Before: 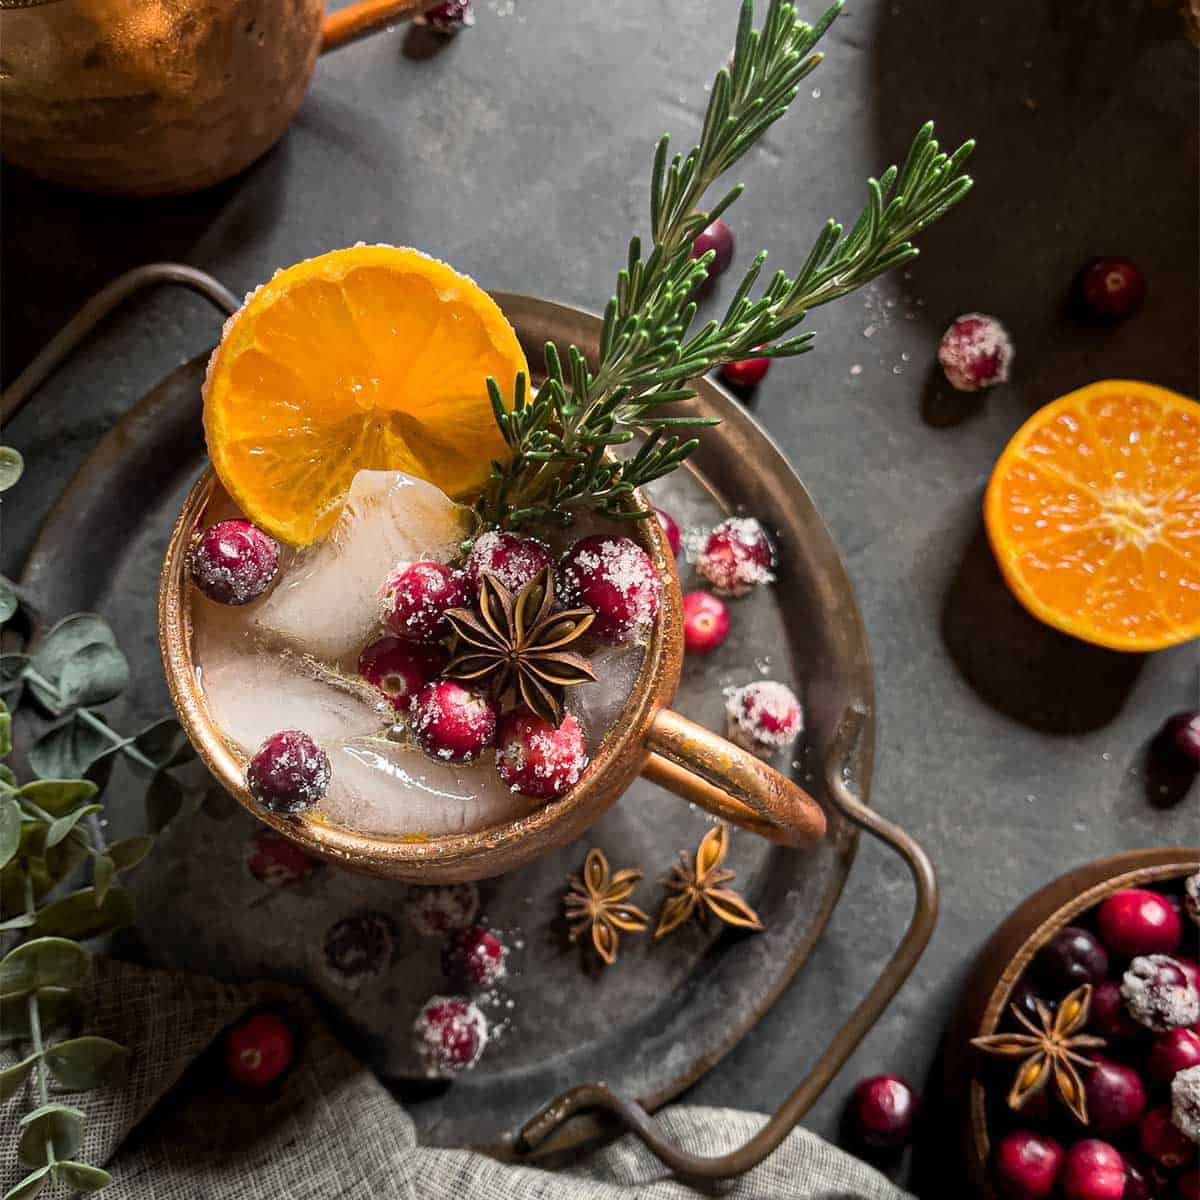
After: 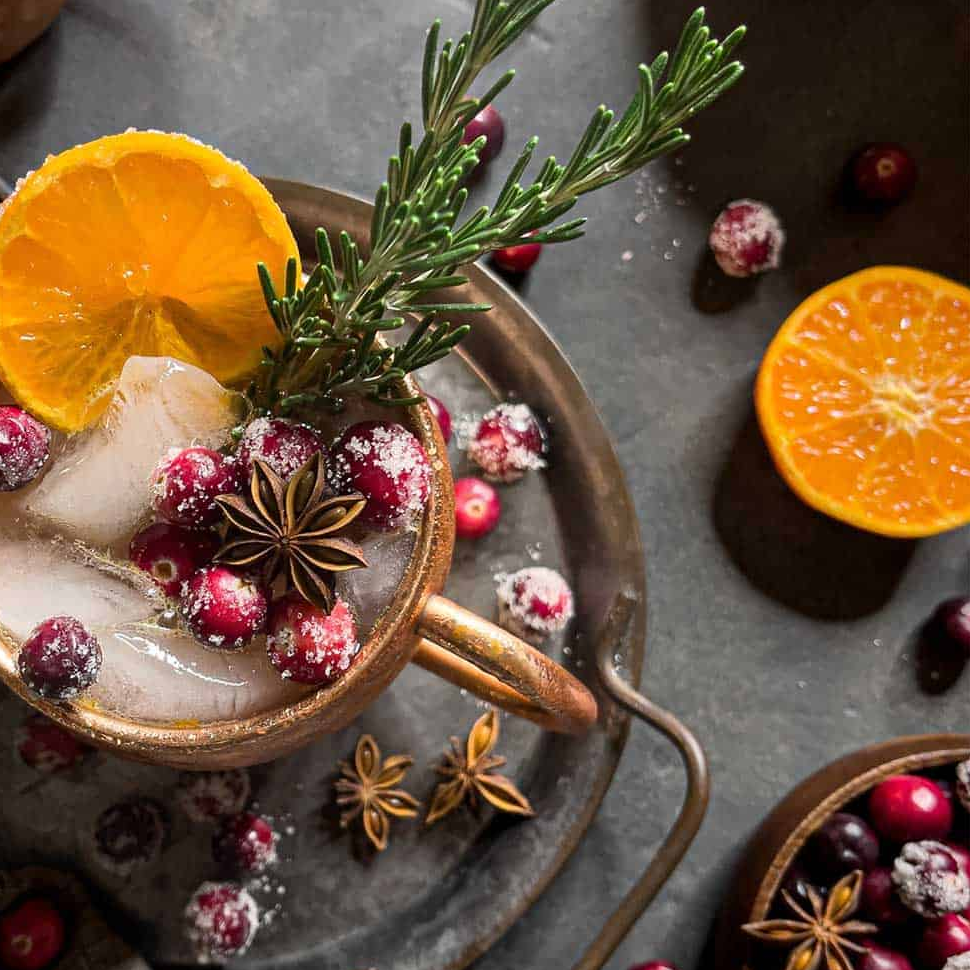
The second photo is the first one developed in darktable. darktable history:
crop: left 19.159%, top 9.58%, bottom 9.58%
